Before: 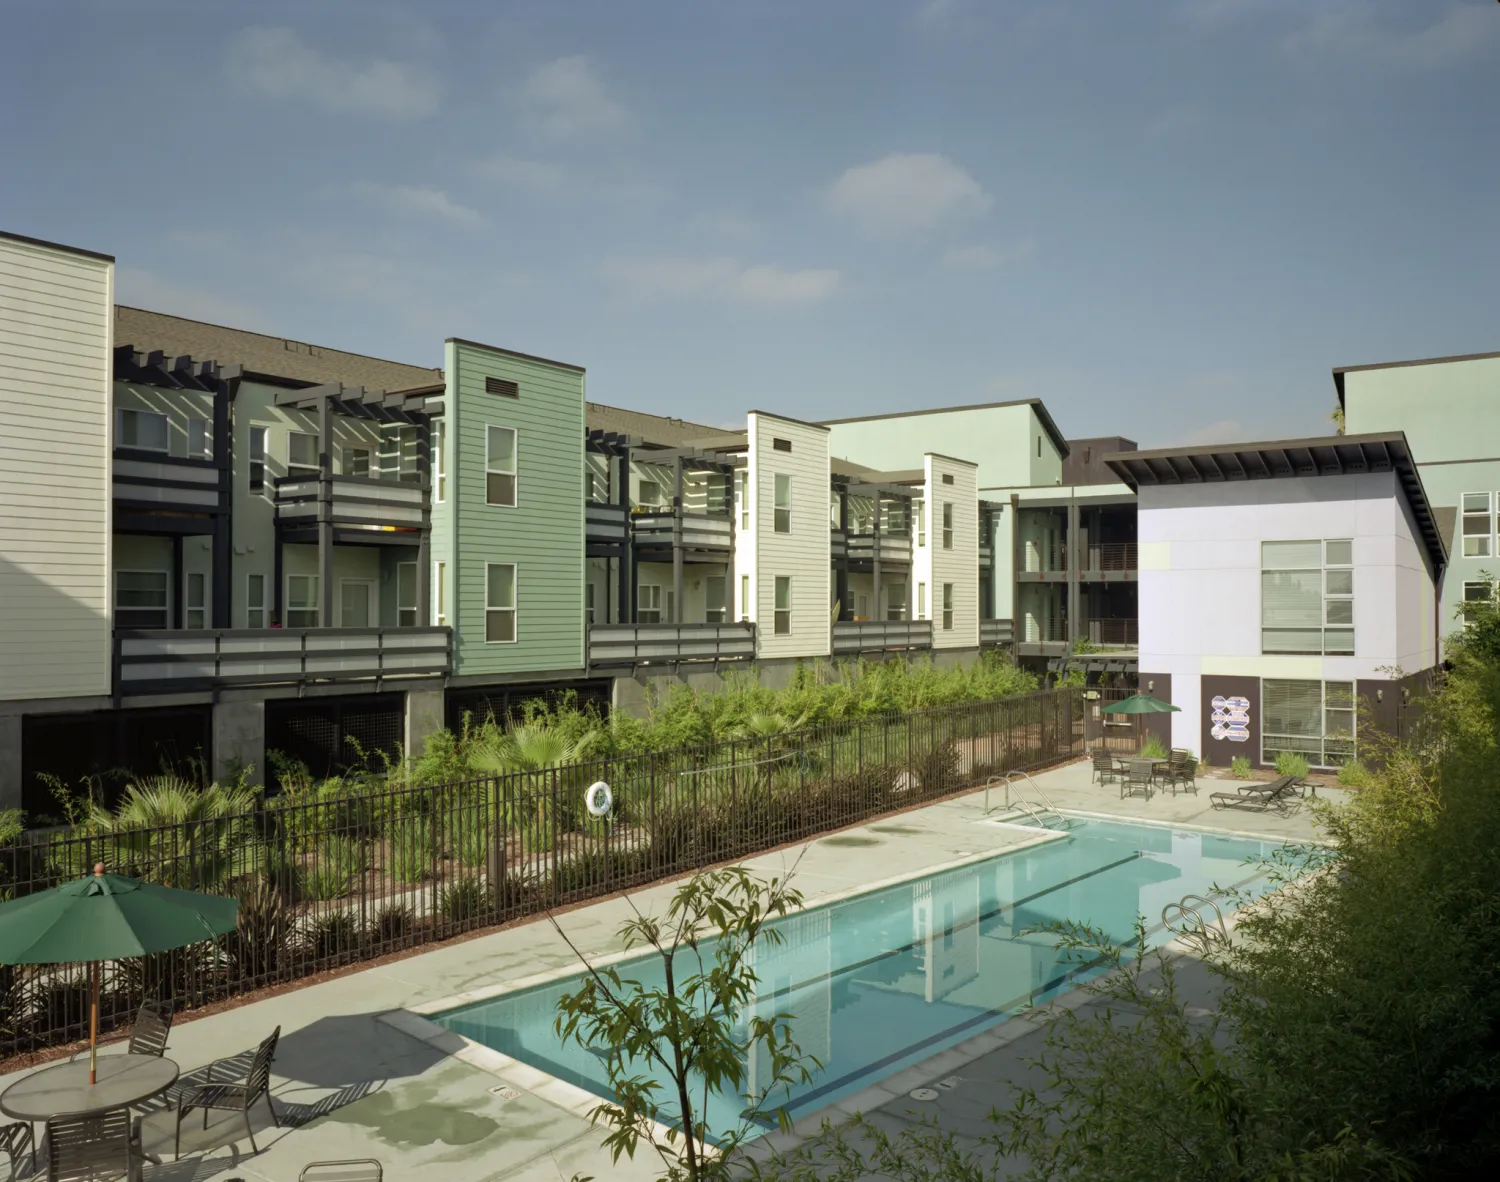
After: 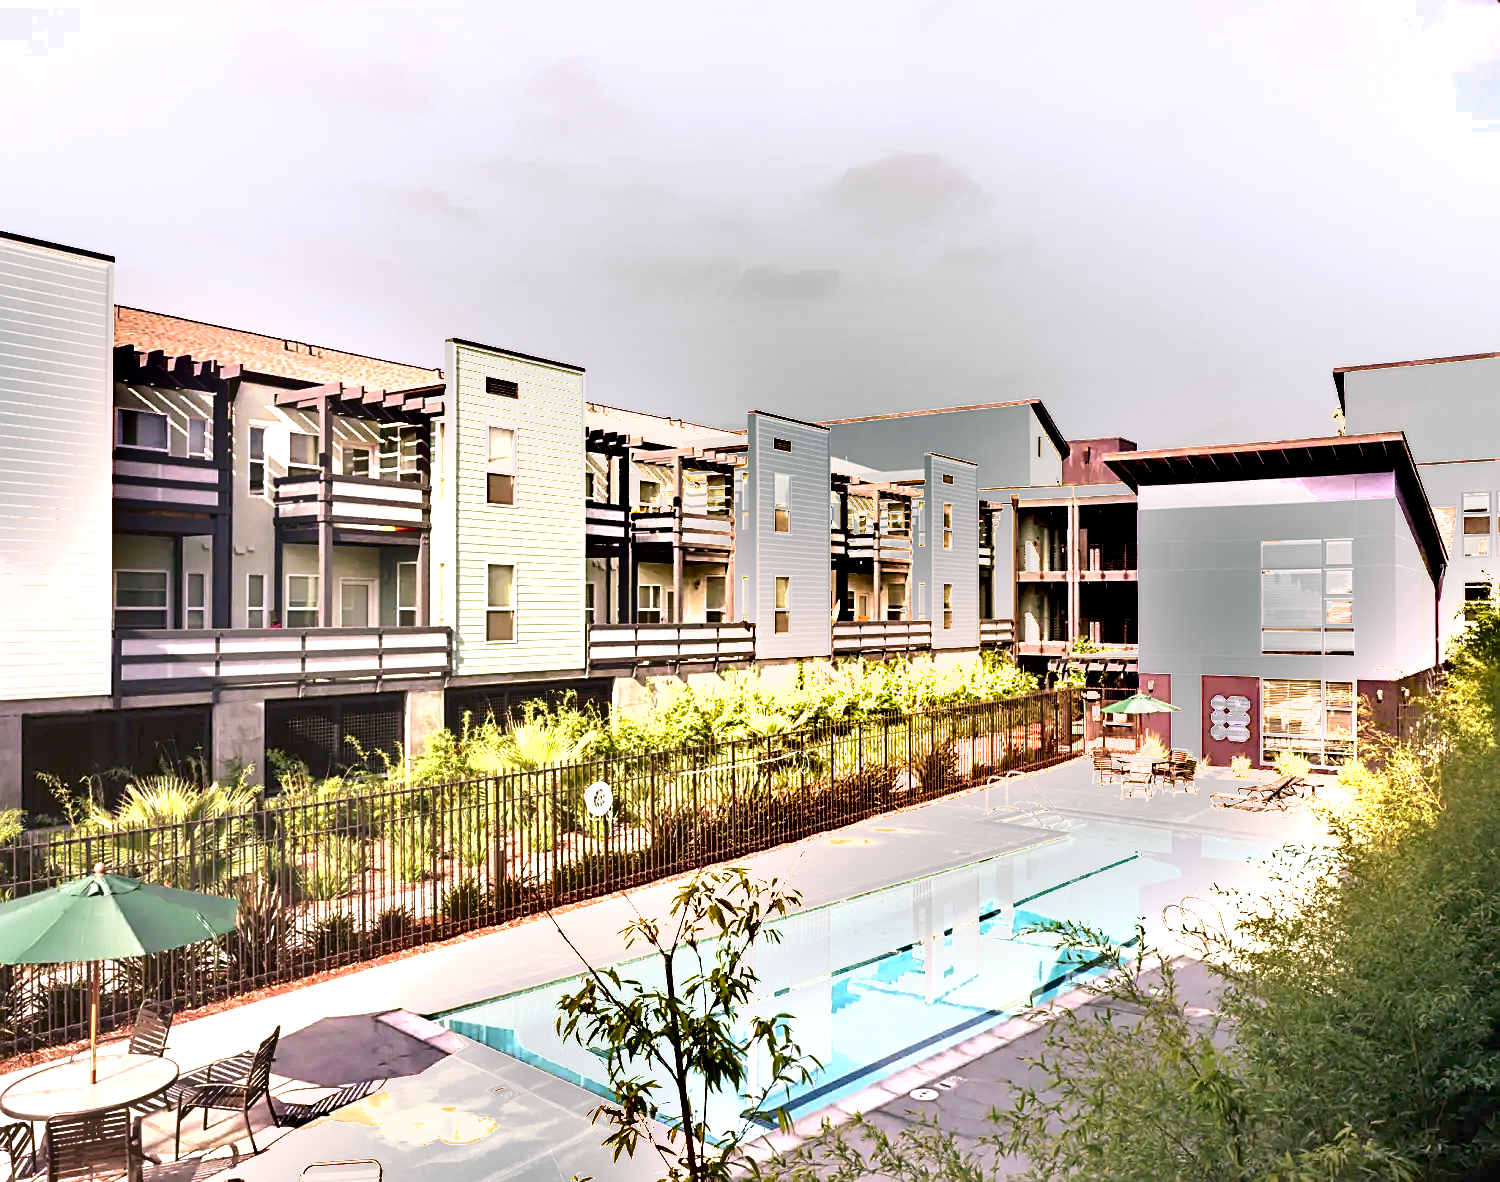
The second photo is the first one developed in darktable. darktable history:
sharpen: on, module defaults
white balance: red 1.188, blue 1.11
exposure: black level correction 0, exposure 2.327 EV, compensate exposure bias true, compensate highlight preservation false
shadows and highlights: soften with gaussian
